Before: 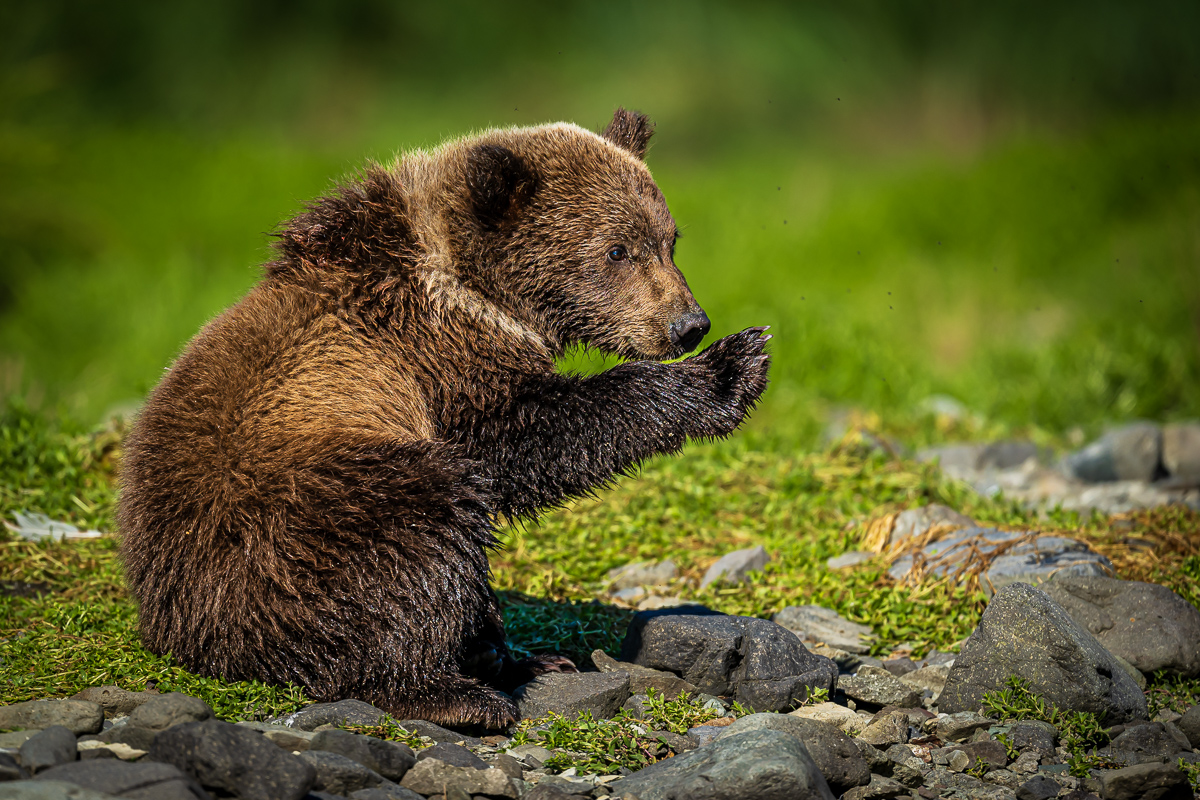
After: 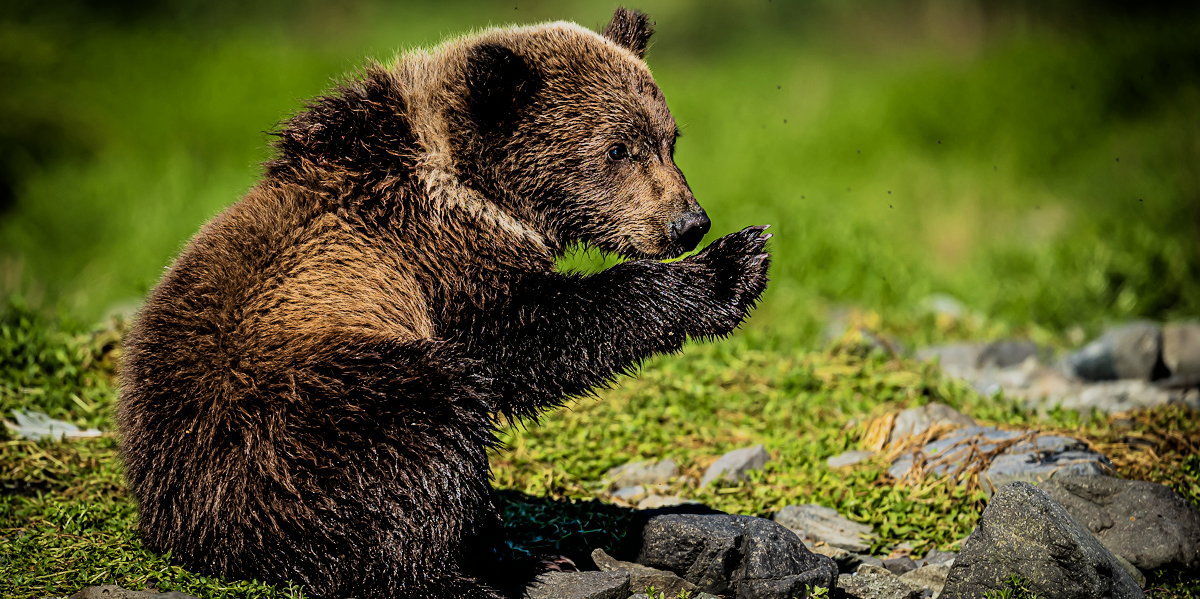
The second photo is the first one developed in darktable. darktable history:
crop and rotate: top 12.655%, bottom 12.362%
filmic rgb: black relative exposure -5.13 EV, white relative exposure 3.96 EV, hardness 2.9, contrast 1.39, highlights saturation mix -31.44%
